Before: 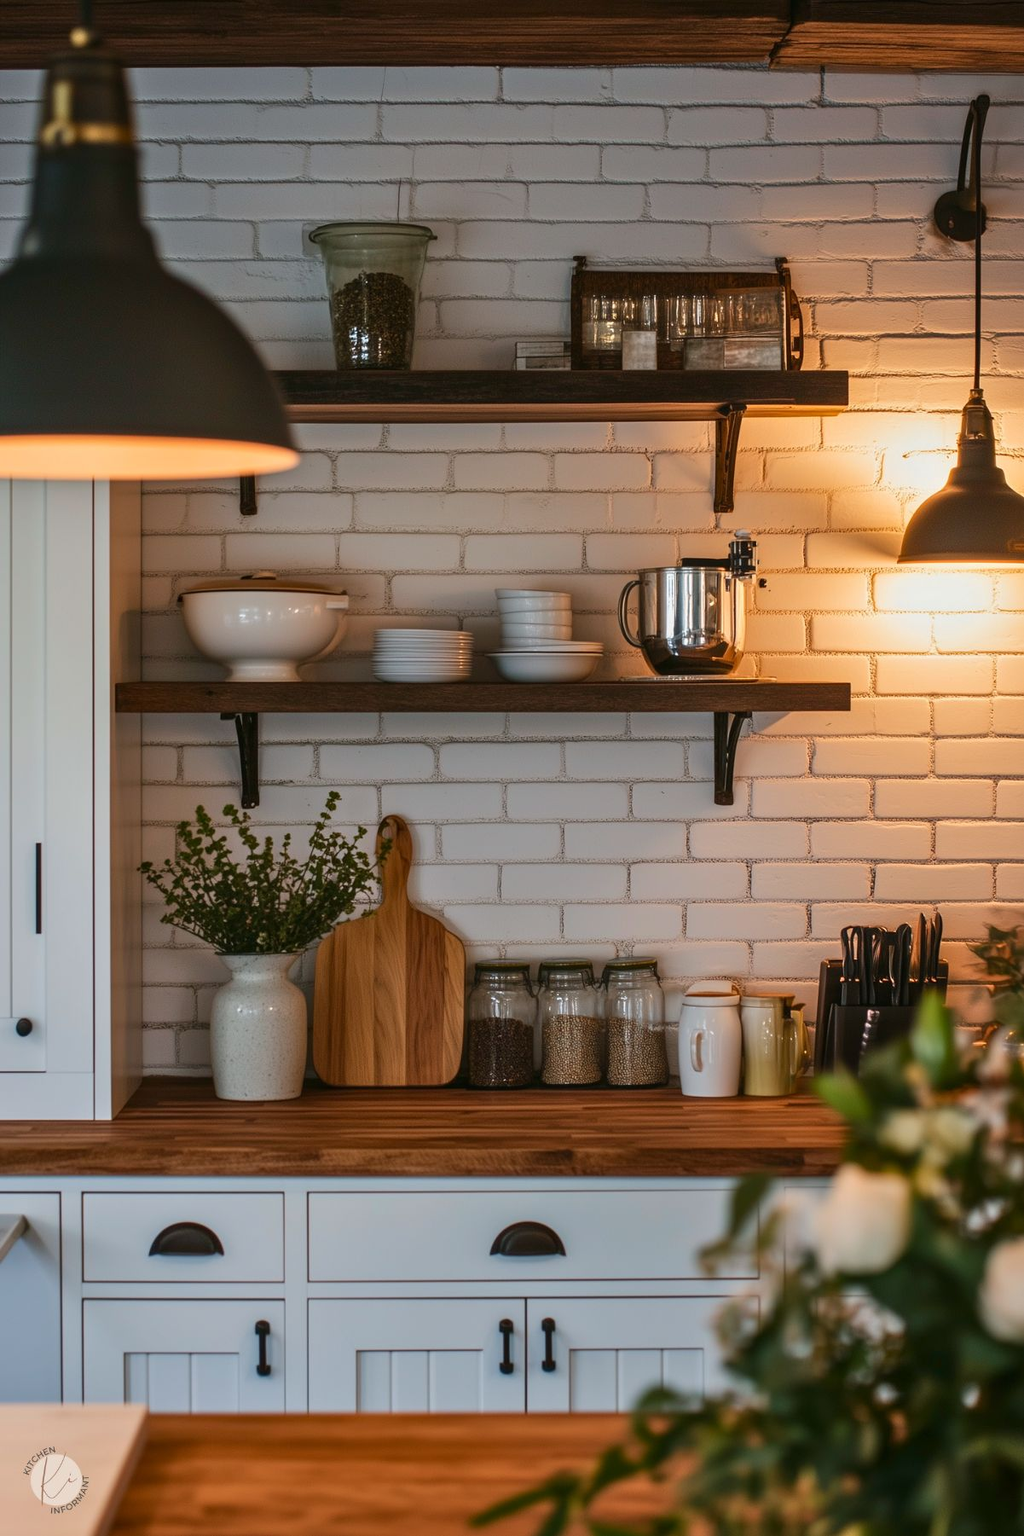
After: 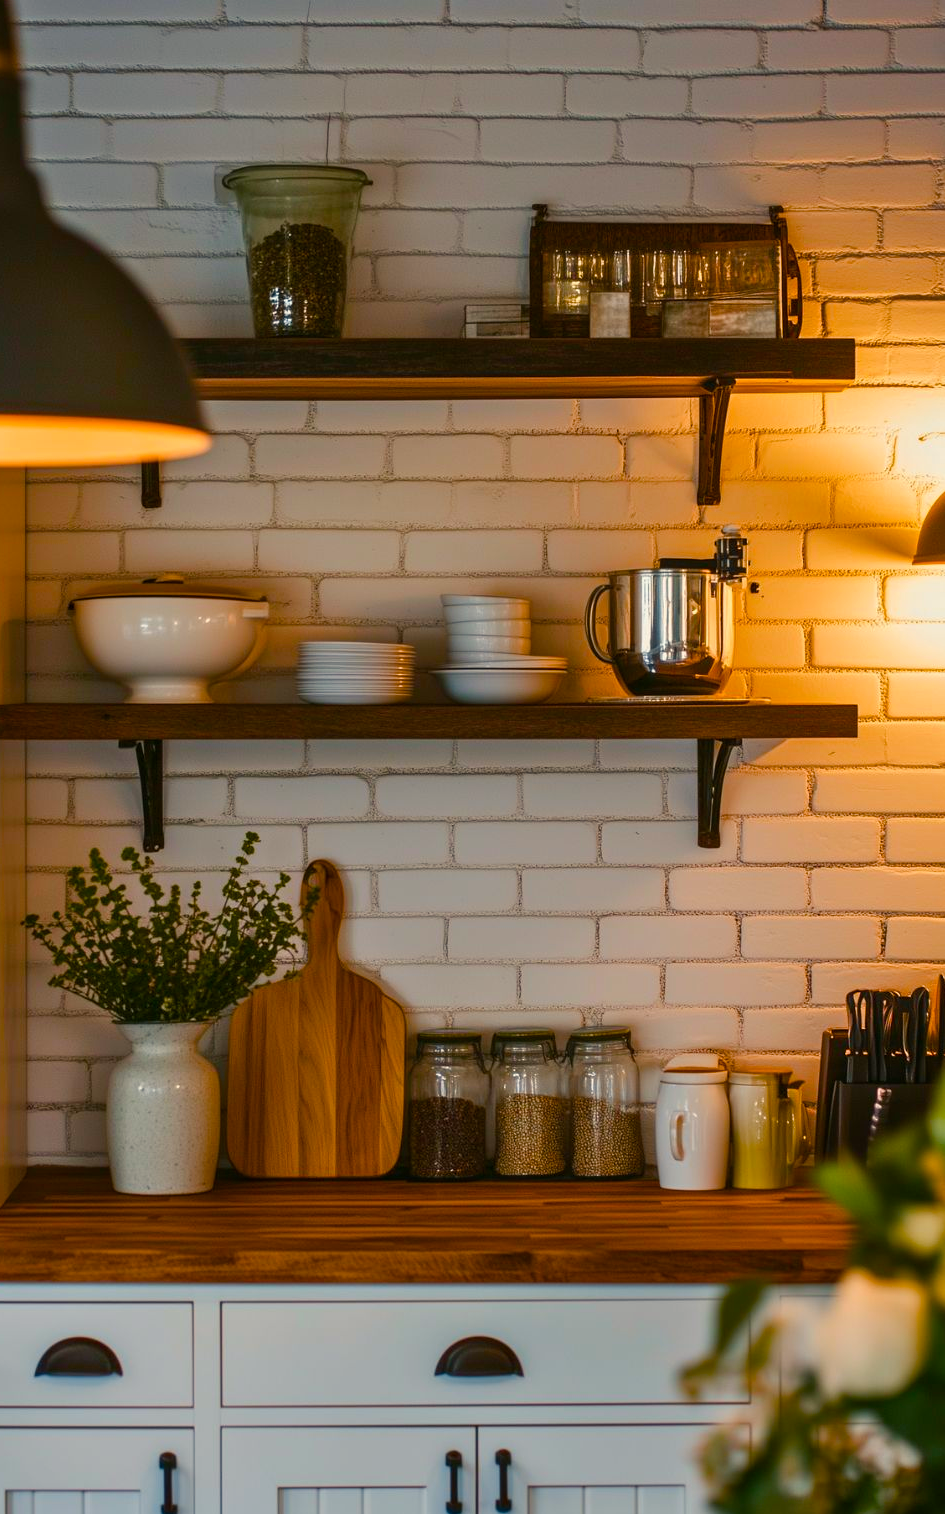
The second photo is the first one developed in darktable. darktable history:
crop: left 11.676%, top 5.346%, right 9.574%, bottom 10.575%
color balance rgb: highlights gain › chroma 3.088%, highlights gain › hue 77.72°, perceptual saturation grading › global saturation 39.106%, perceptual saturation grading › highlights -25.105%, perceptual saturation grading › mid-tones 35.075%, perceptual saturation grading › shadows 34.927%, global vibrance 14.954%
